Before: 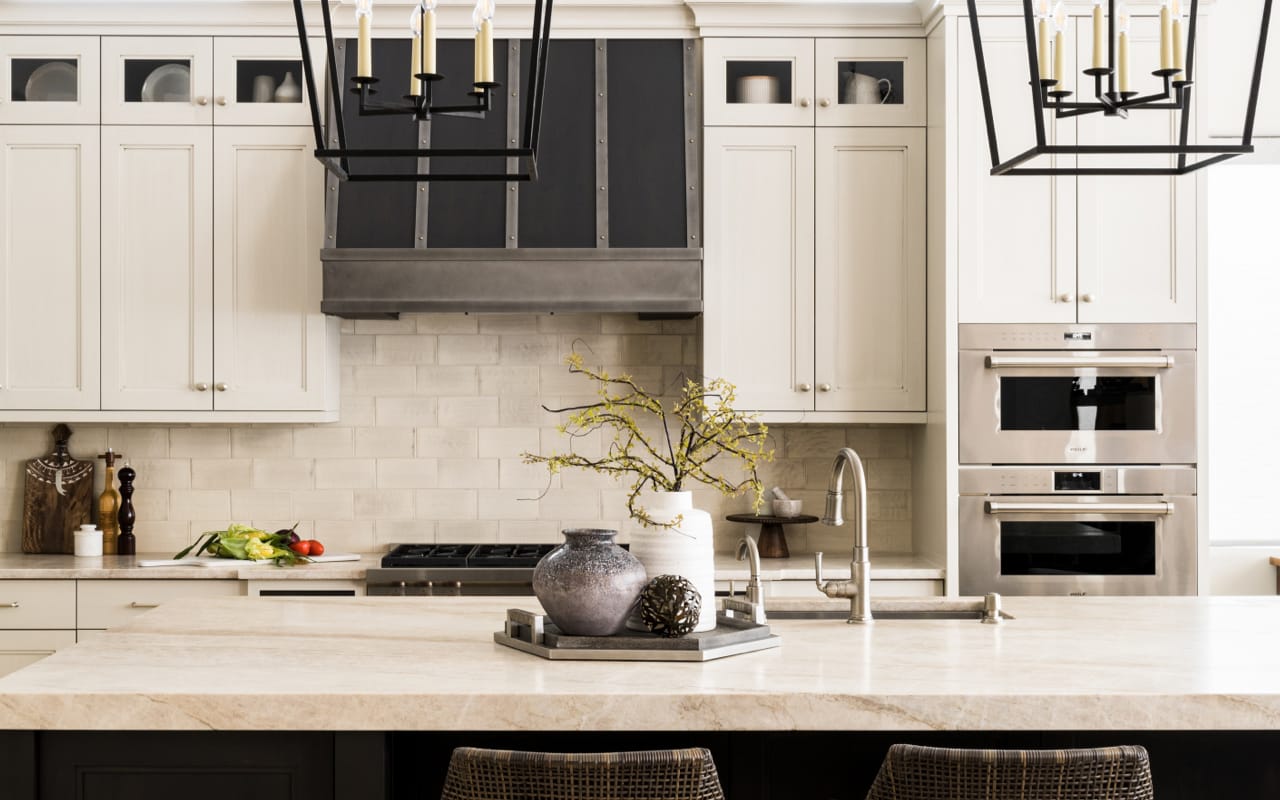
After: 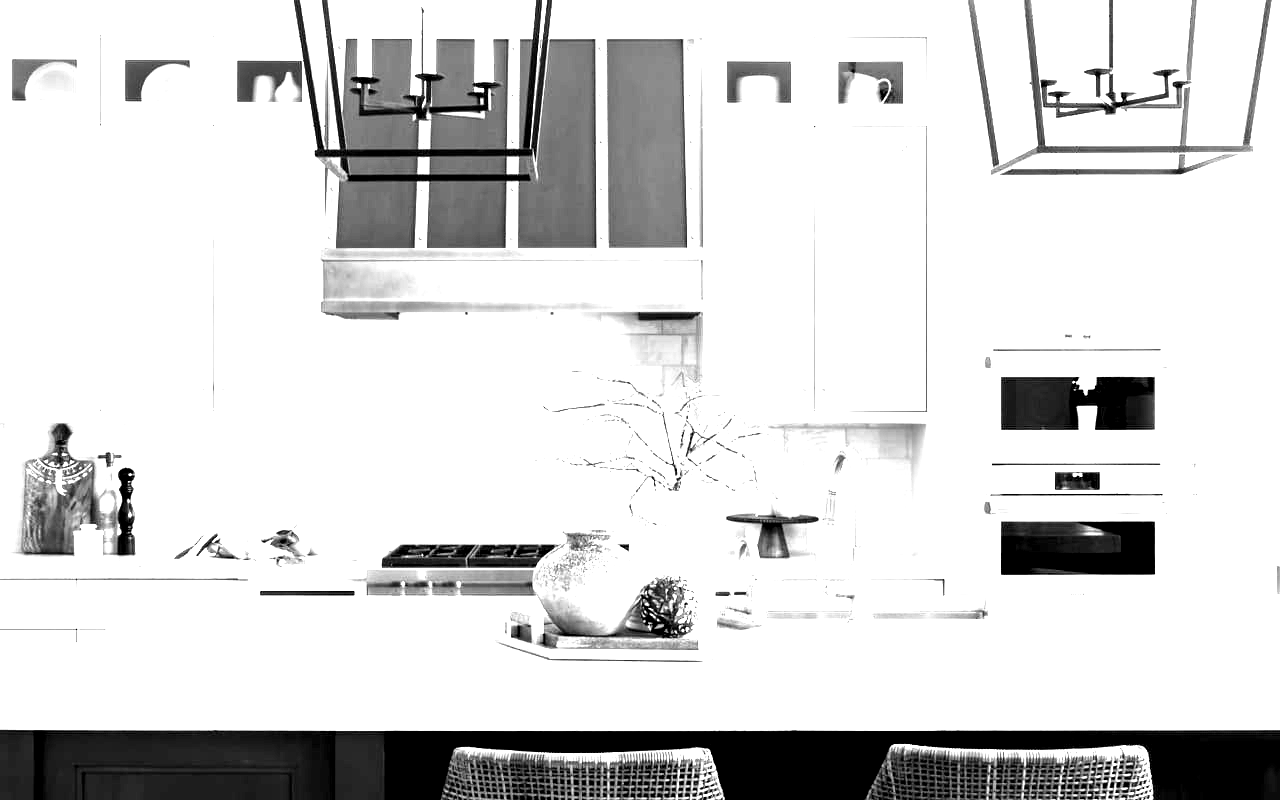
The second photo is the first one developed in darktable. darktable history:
white balance: red 2.421, blue 1.533
exposure: black level correction -0.023, exposure 1.397 EV, compensate highlight preservation false
base curve: curves: ch0 [(0, 0.007) (0.028, 0.063) (0.121, 0.311) (0.46, 0.743) (0.859, 0.957) (1, 1)], preserve colors none
monochrome: size 3.1
color correction: highlights a* 1.12, highlights b* 24.26, shadows a* 15.58, shadows b* 24.26
zone system: zone [-1 ×6, 0.602, -1 ×18]
color zones: curves: ch0 [(0, 0.465) (0.092, 0.596) (0.289, 0.464) (0.429, 0.453) (0.571, 0.464) (0.714, 0.455) (0.857, 0.462) (1, 0.465)]
levels: levels [0.514, 0.759, 1]
